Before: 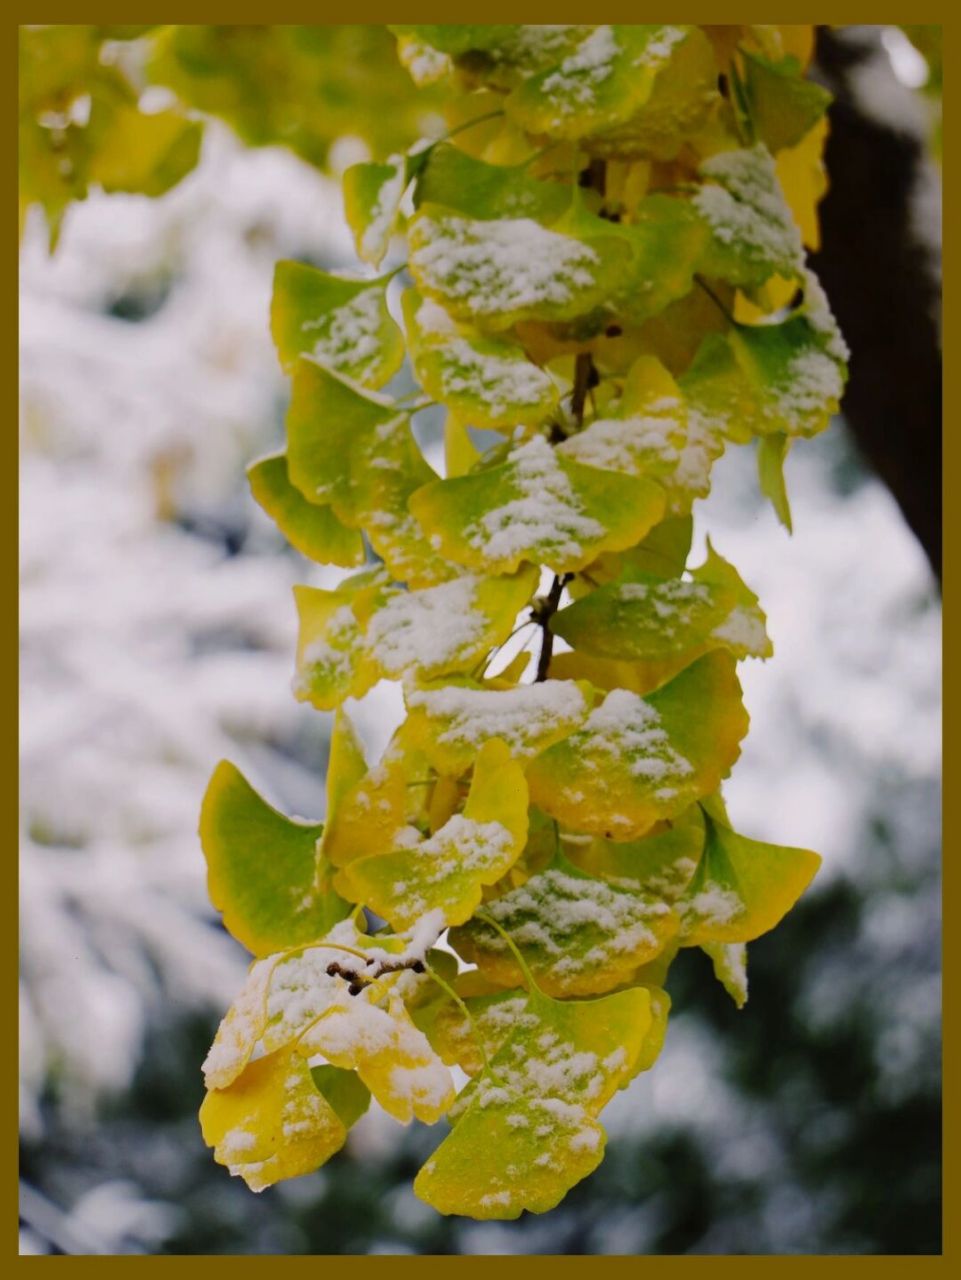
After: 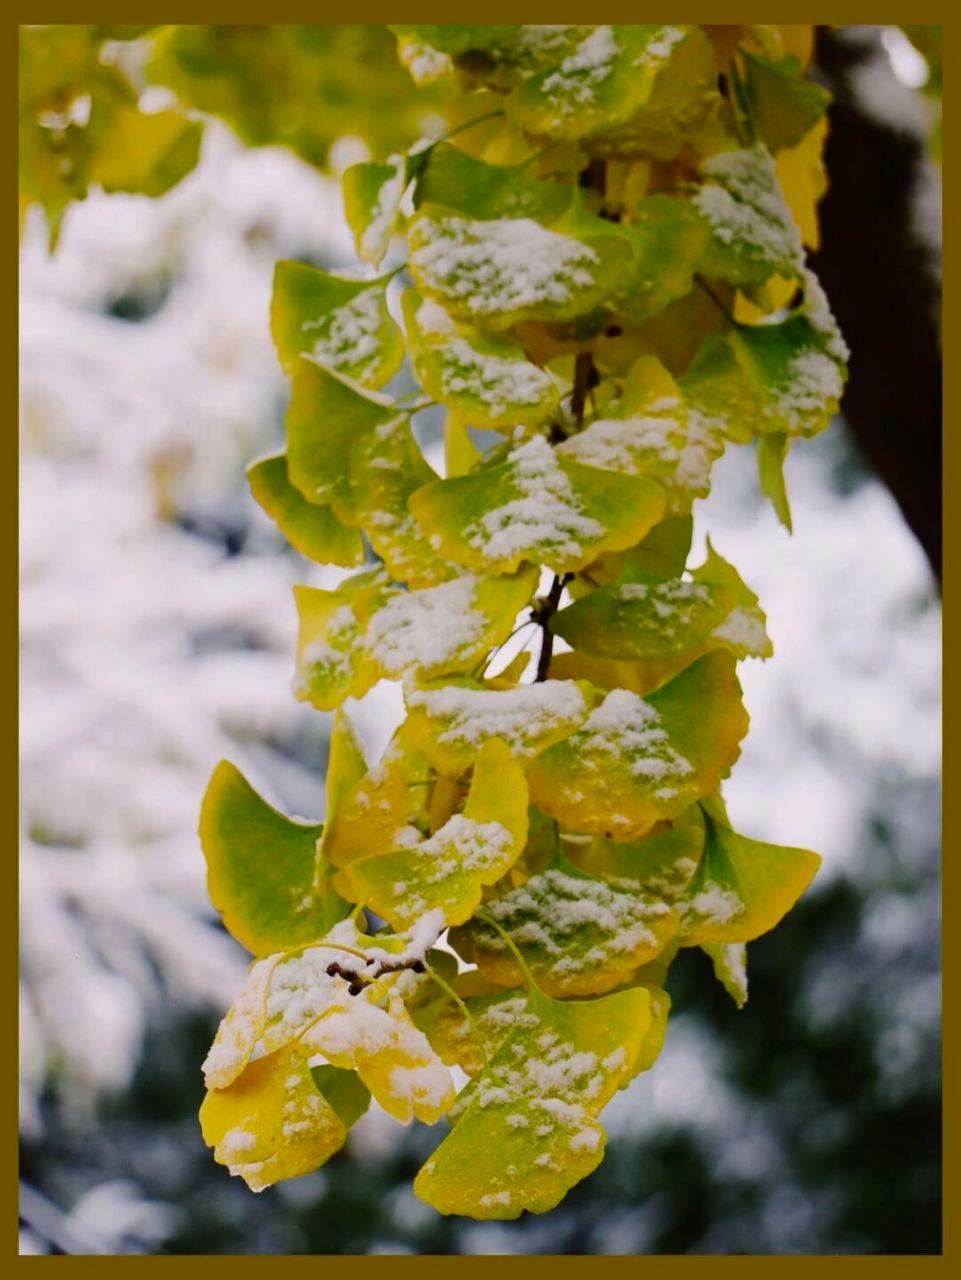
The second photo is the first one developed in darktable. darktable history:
exposure: compensate highlight preservation false
contrast brightness saturation: contrast 0.148, brightness -0.006, saturation 0.105
